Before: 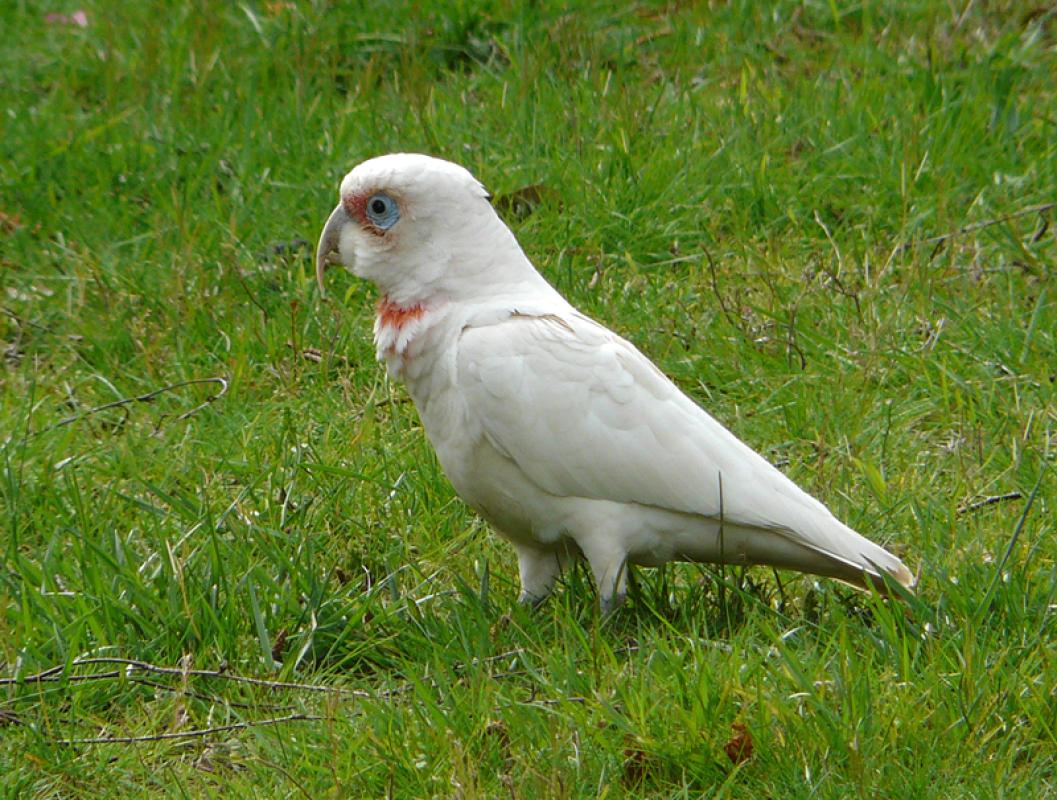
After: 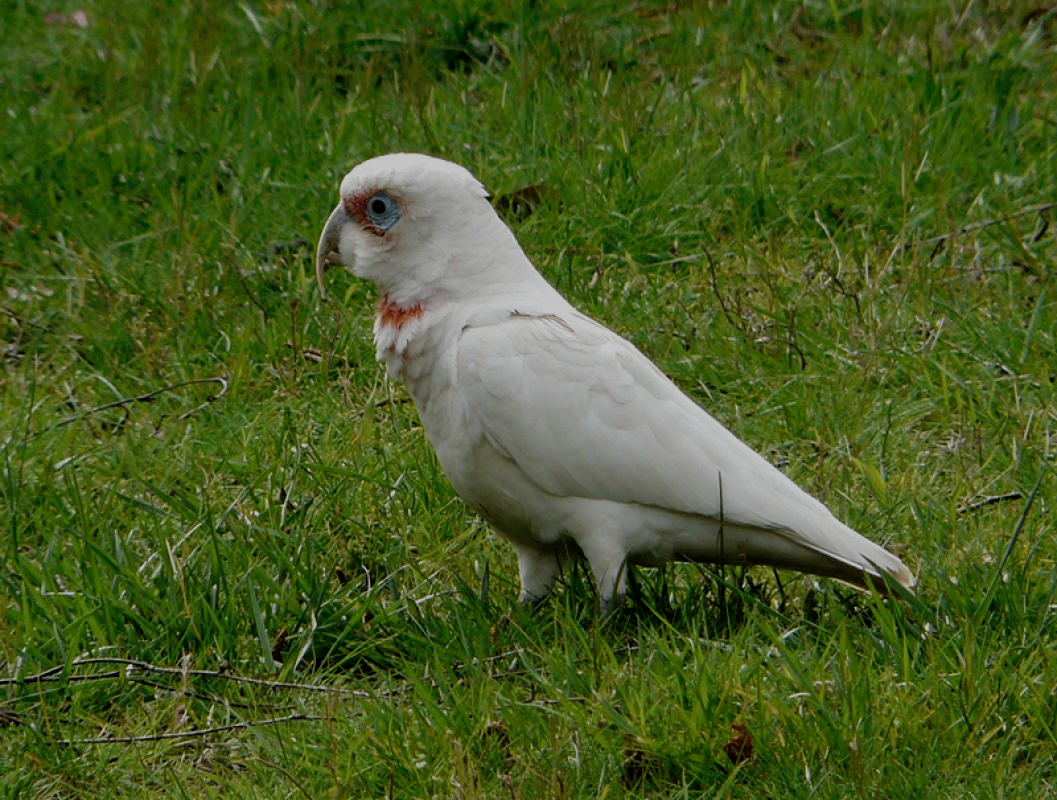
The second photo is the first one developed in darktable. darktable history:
contrast brightness saturation: contrast 0.06, brightness -0.01, saturation -0.23
filmic rgb: middle gray luminance 29%, black relative exposure -10.3 EV, white relative exposure 5.5 EV, threshold 6 EV, target black luminance 0%, hardness 3.95, latitude 2.04%, contrast 1.132, highlights saturation mix 5%, shadows ↔ highlights balance 15.11%, preserve chrominance no, color science v3 (2019), use custom middle-gray values true, iterations of high-quality reconstruction 0, enable highlight reconstruction true
